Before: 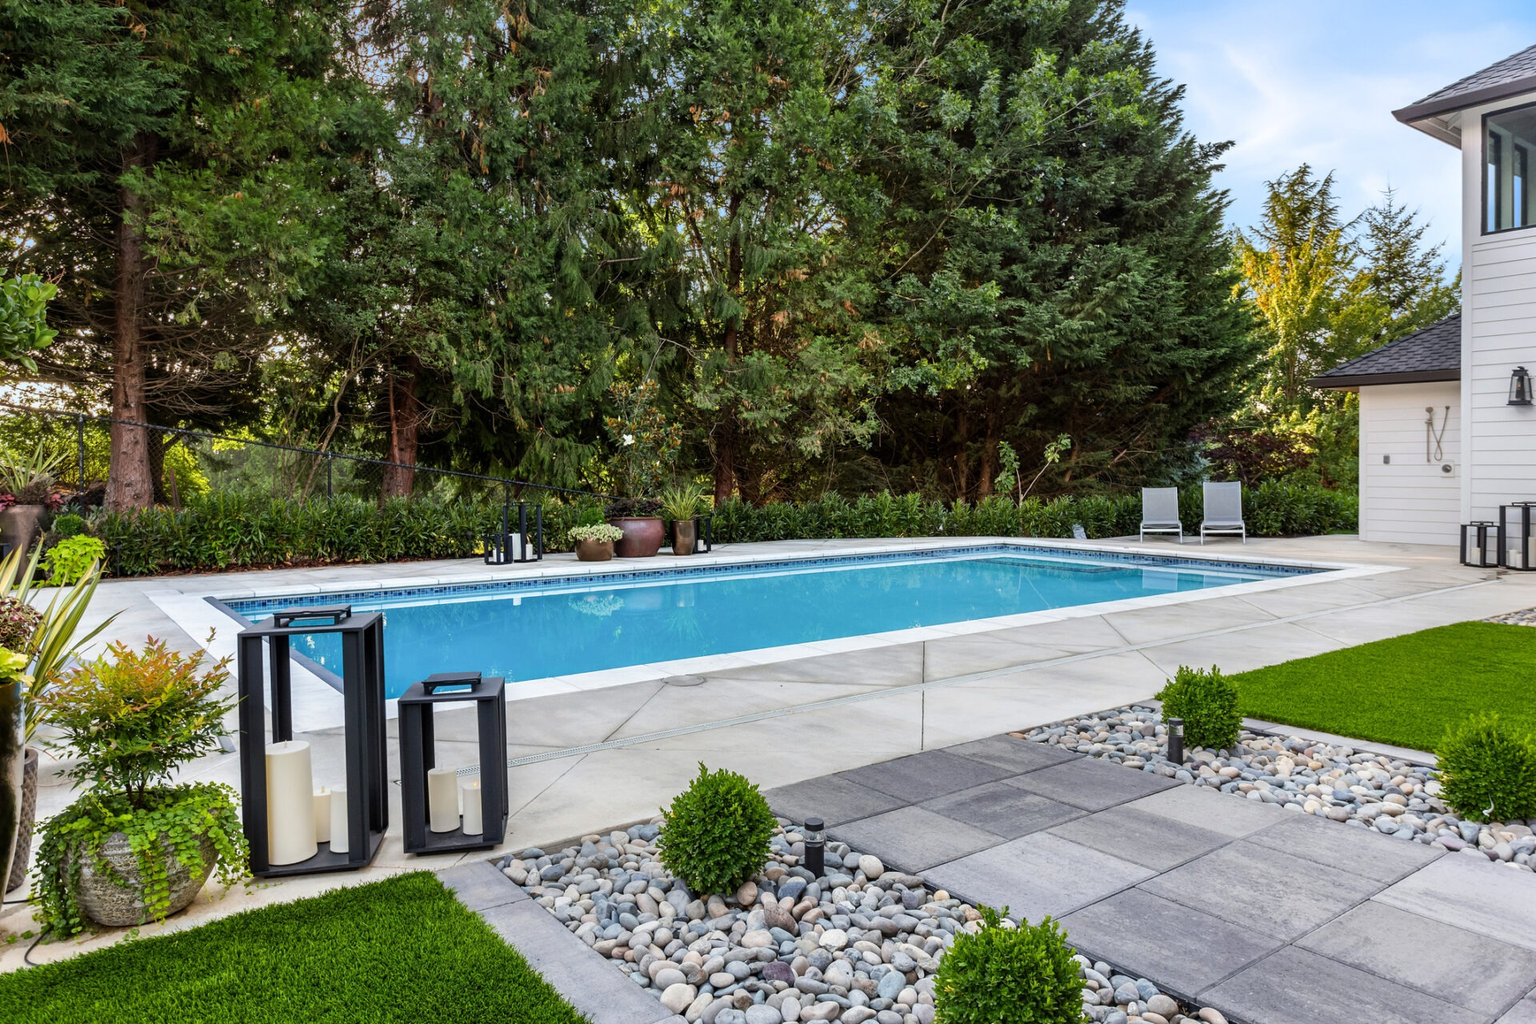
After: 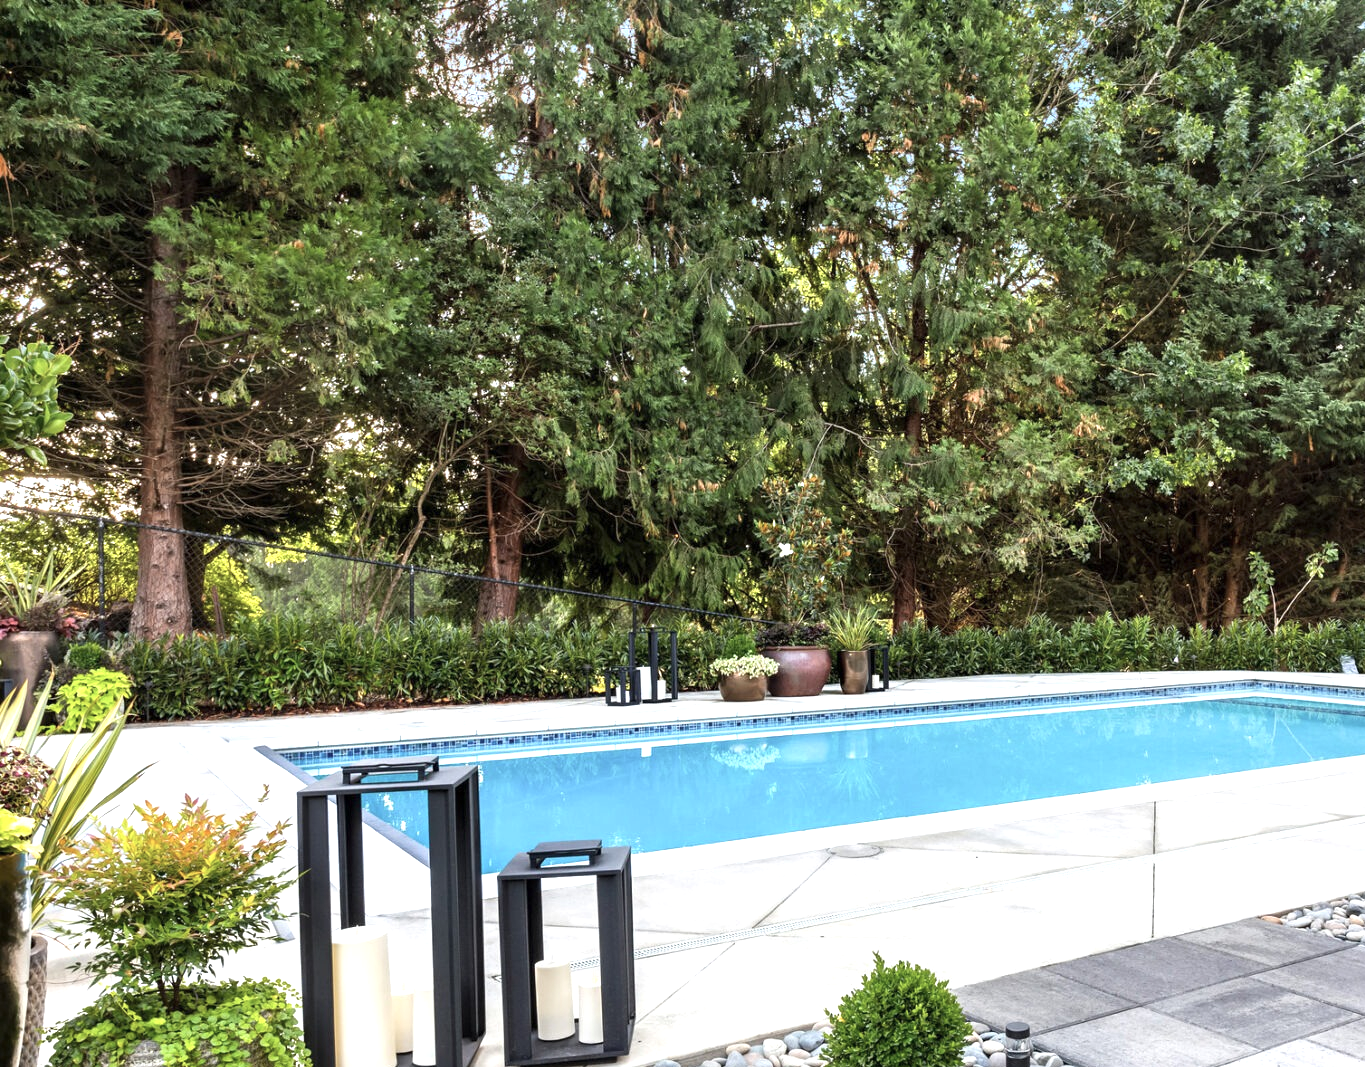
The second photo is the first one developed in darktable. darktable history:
color correction: saturation 0.8
crop: right 28.885%, bottom 16.626%
exposure: exposure 0.95 EV, compensate highlight preservation false
